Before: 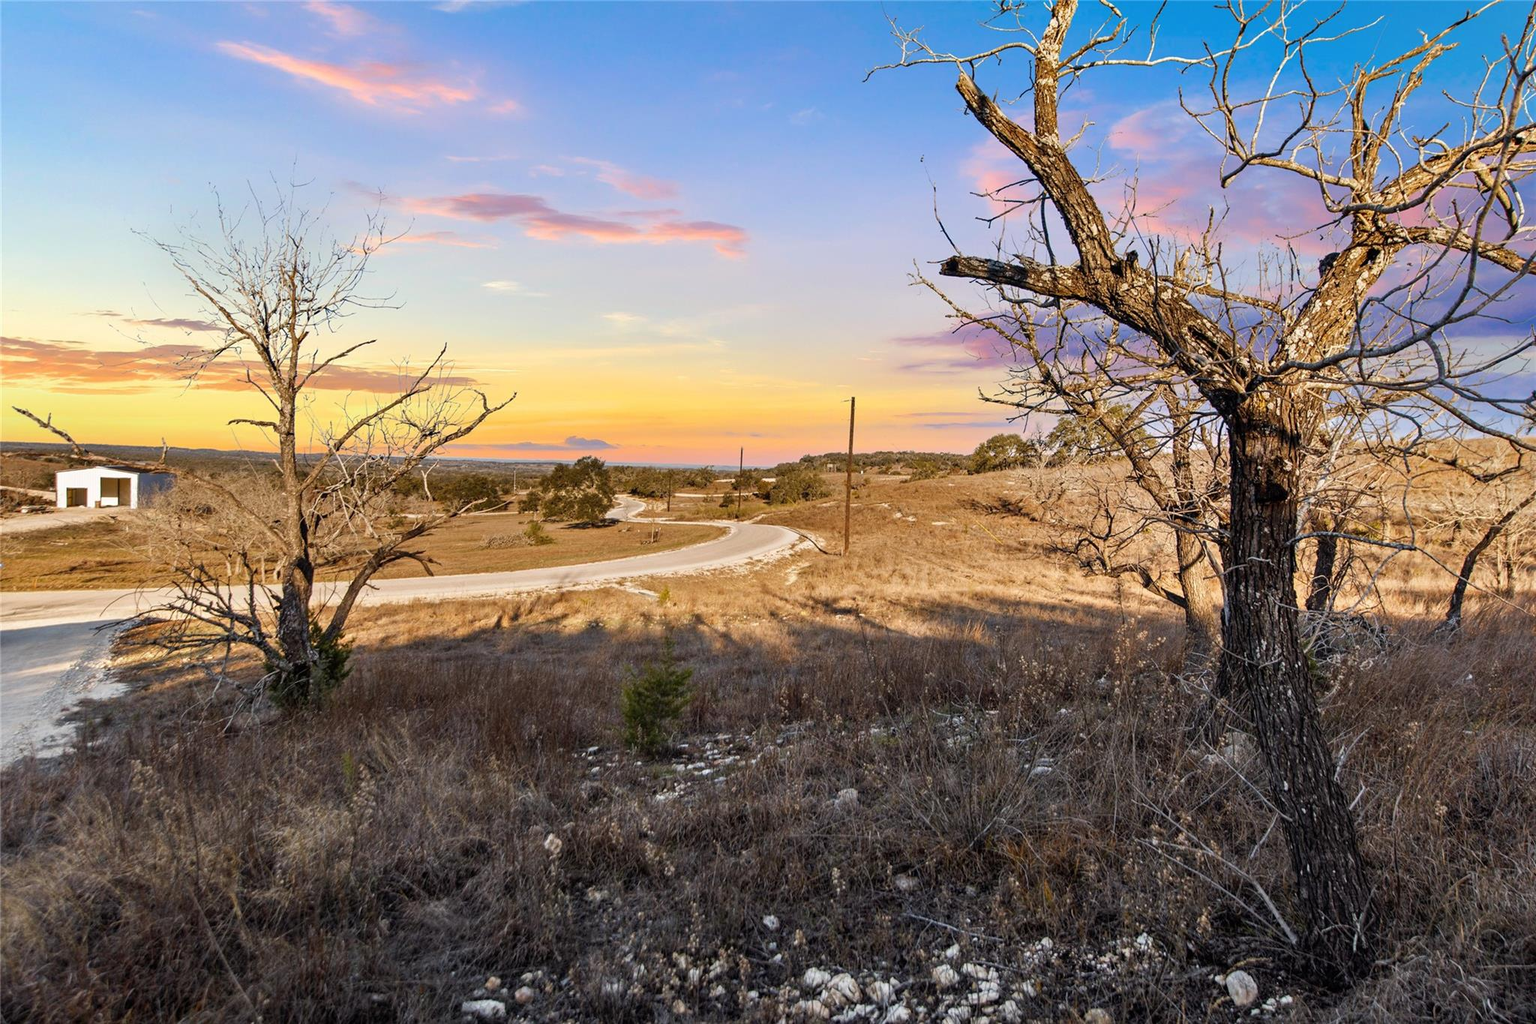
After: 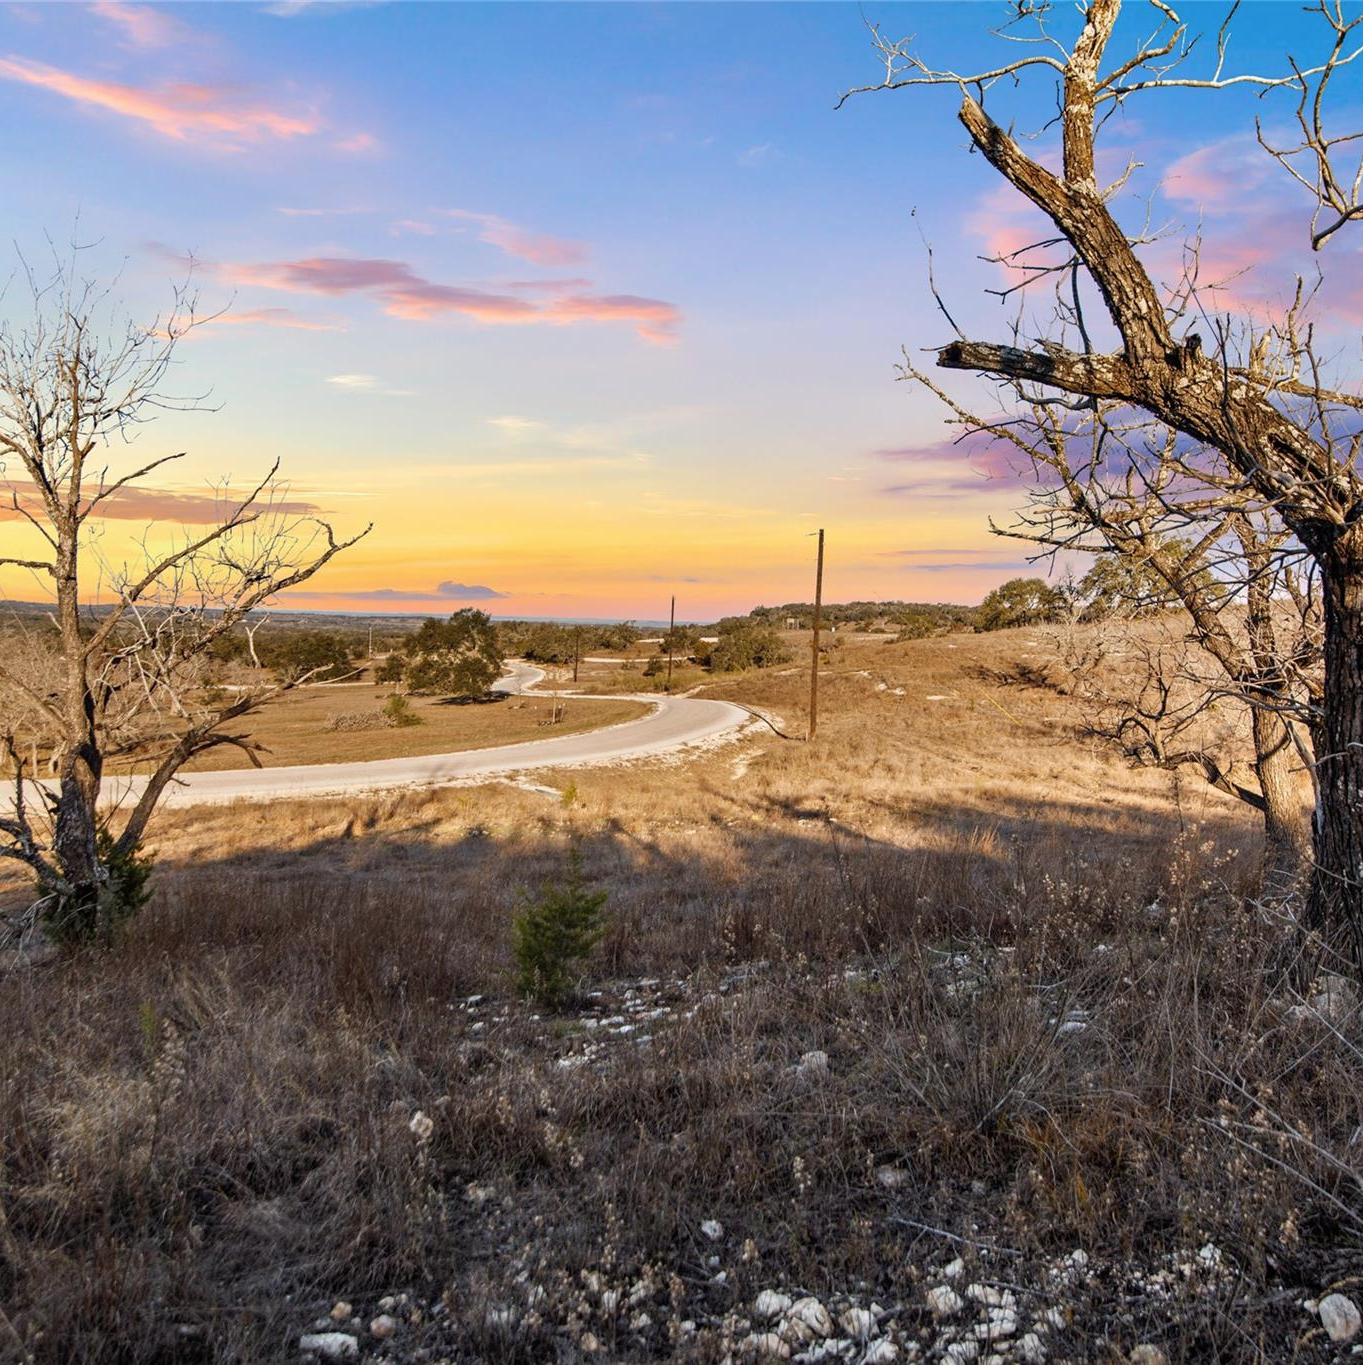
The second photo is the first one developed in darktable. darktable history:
contrast brightness saturation: saturation -0.05
crop and rotate: left 15.449%, right 17.988%
